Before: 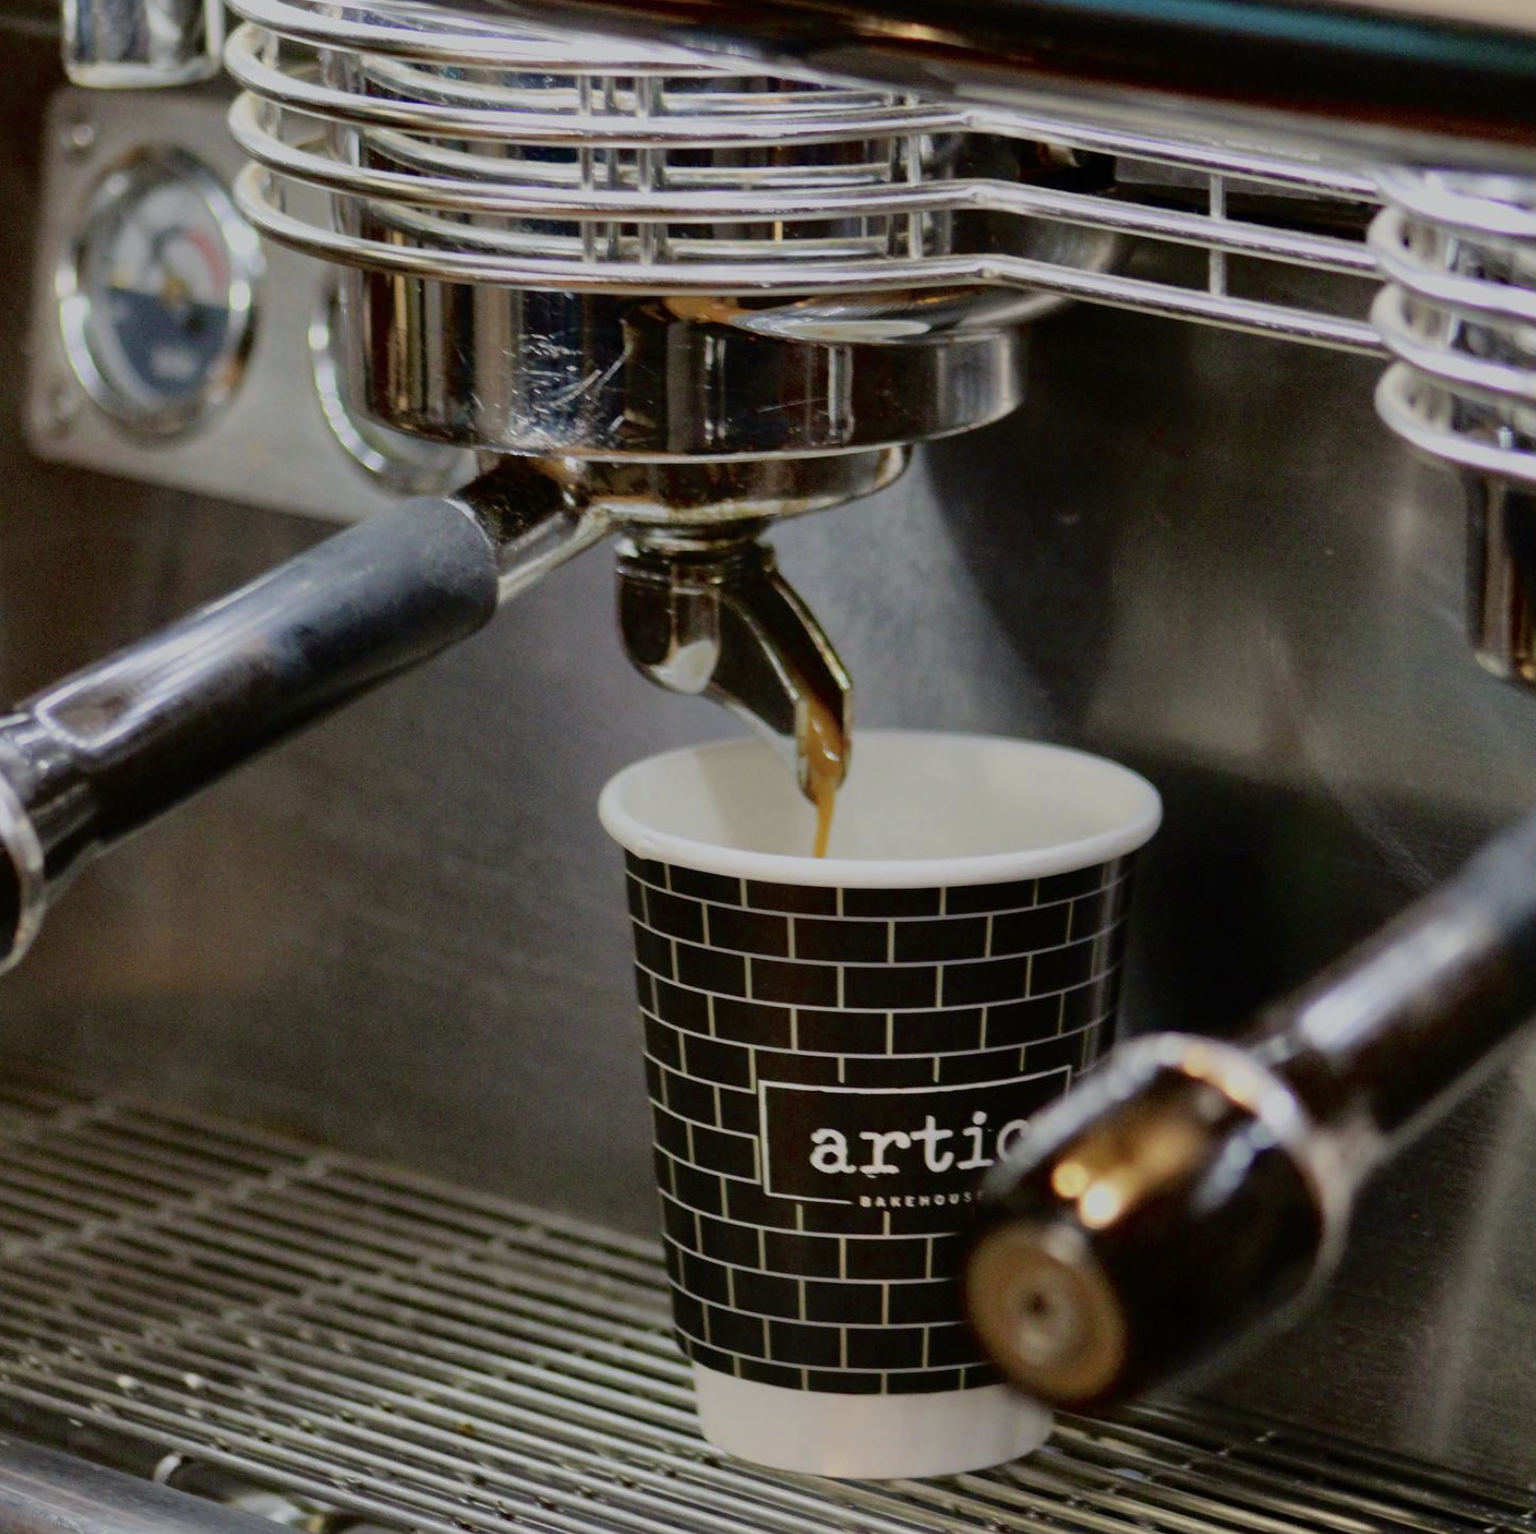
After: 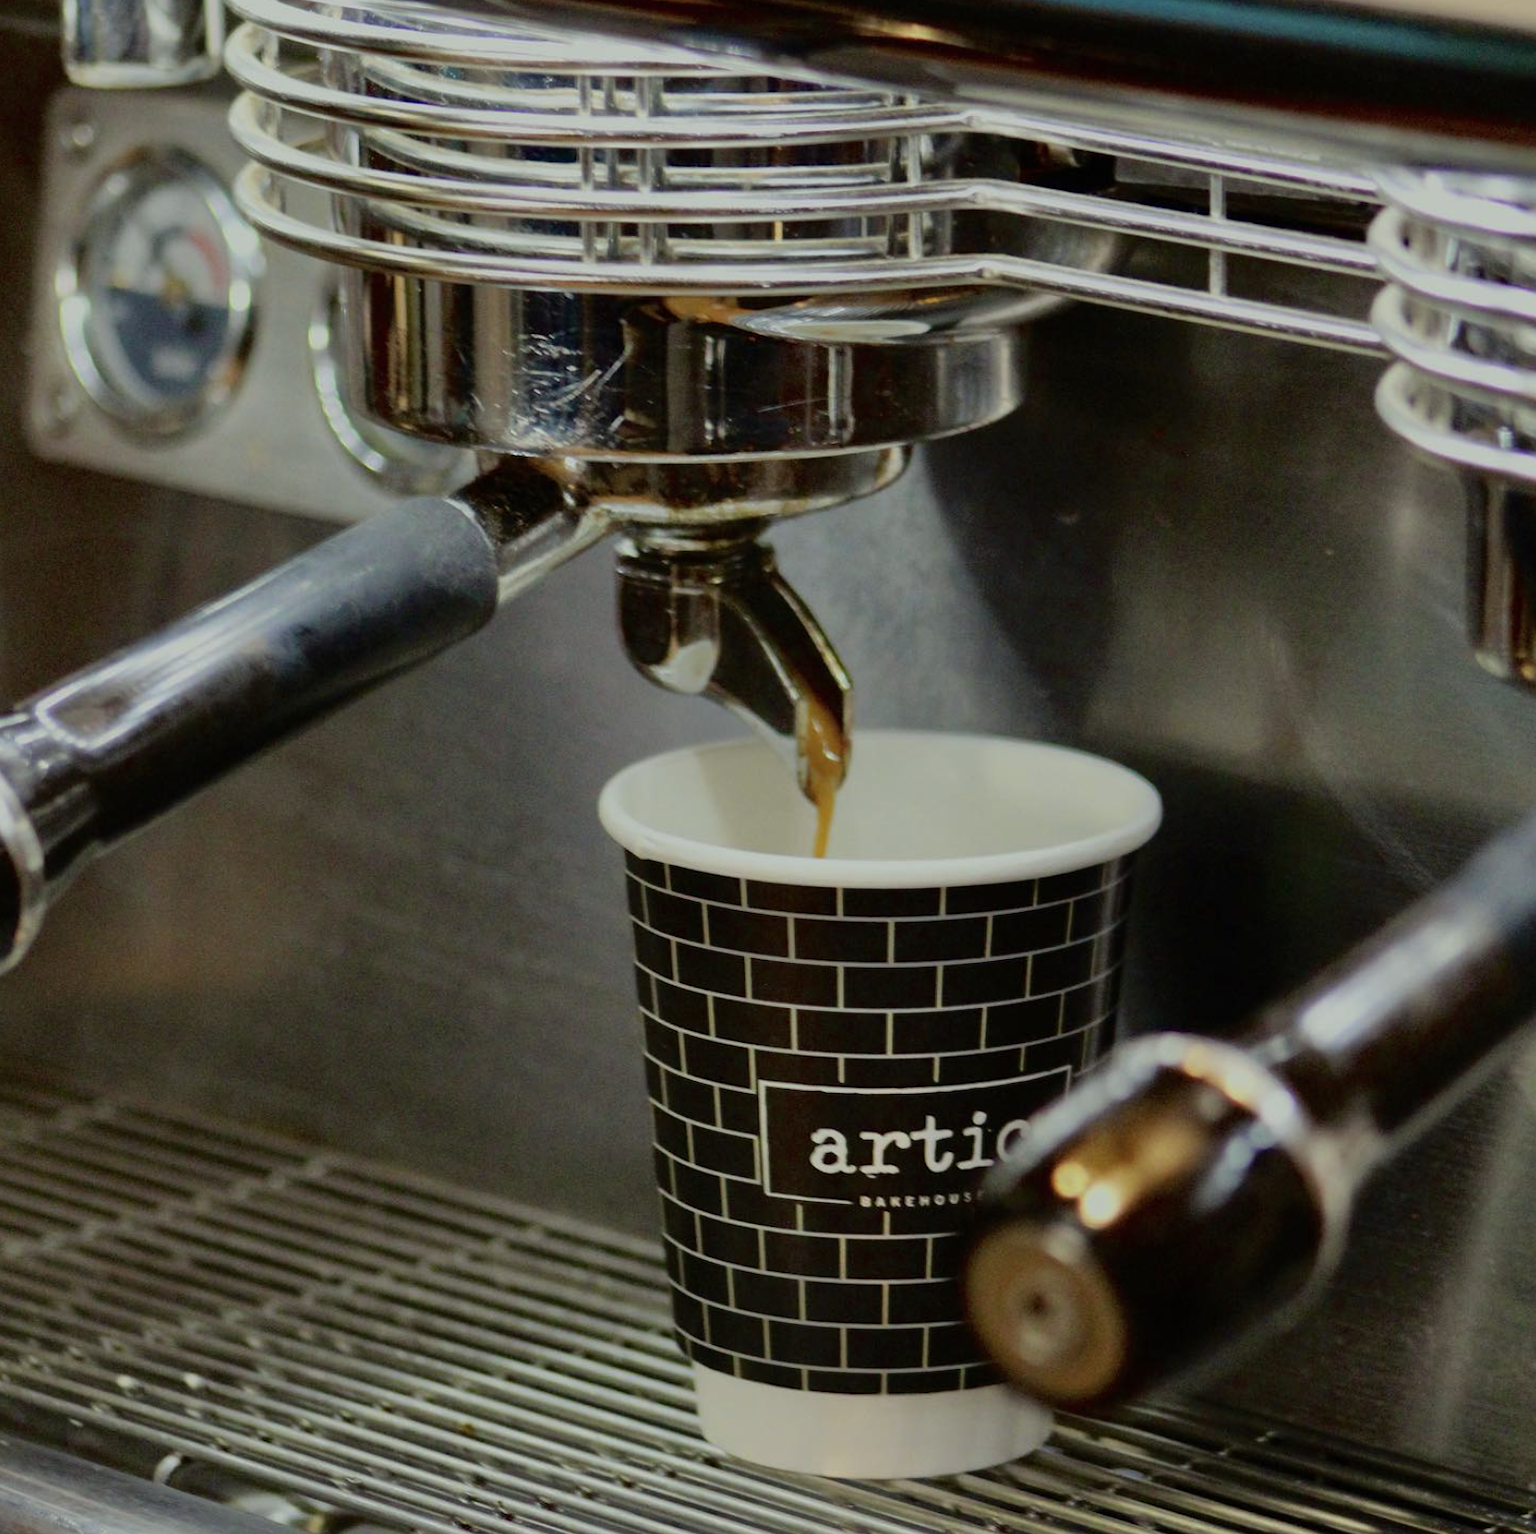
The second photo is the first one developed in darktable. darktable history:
color correction: highlights a* -4.65, highlights b* 5.05, saturation 0.975
